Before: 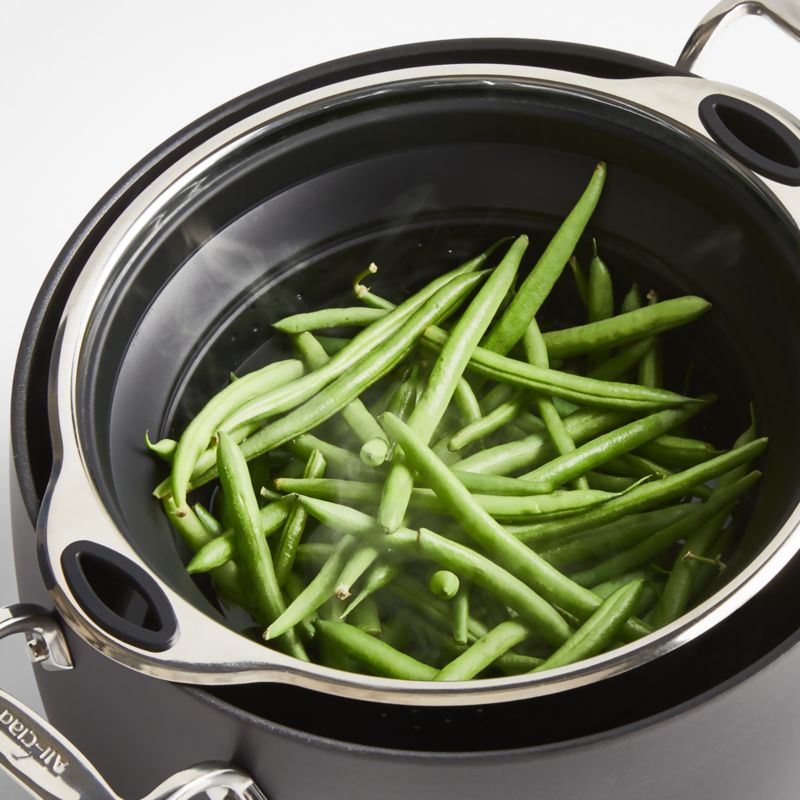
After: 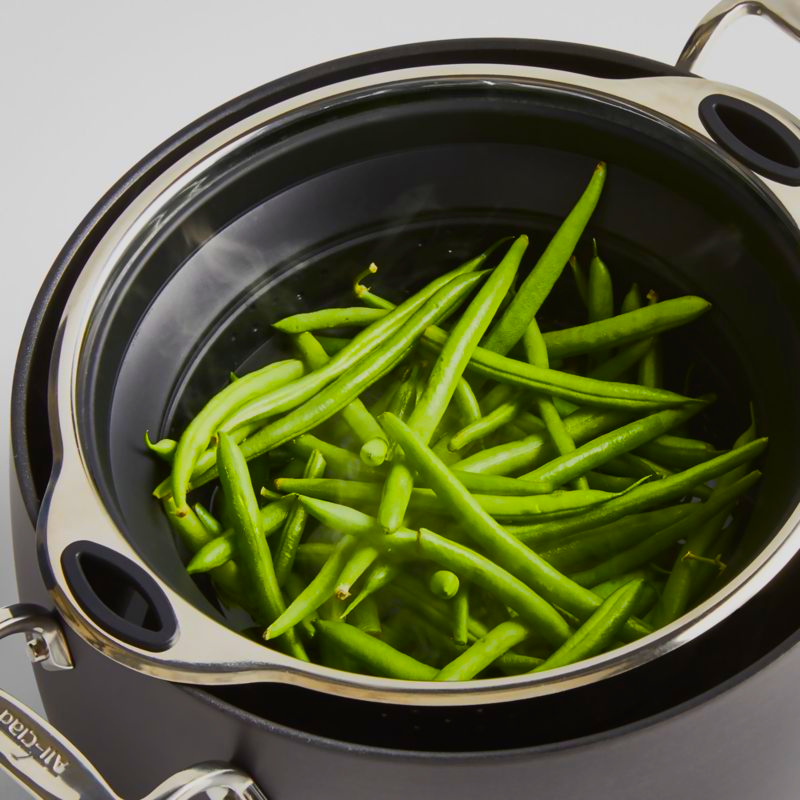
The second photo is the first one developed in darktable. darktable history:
color balance rgb: linear chroma grading › shadows 17.085%, linear chroma grading › highlights 60.233%, linear chroma grading › global chroma 49.738%, perceptual saturation grading › global saturation 0.063%
exposure: exposure -0.456 EV, compensate highlight preservation false
